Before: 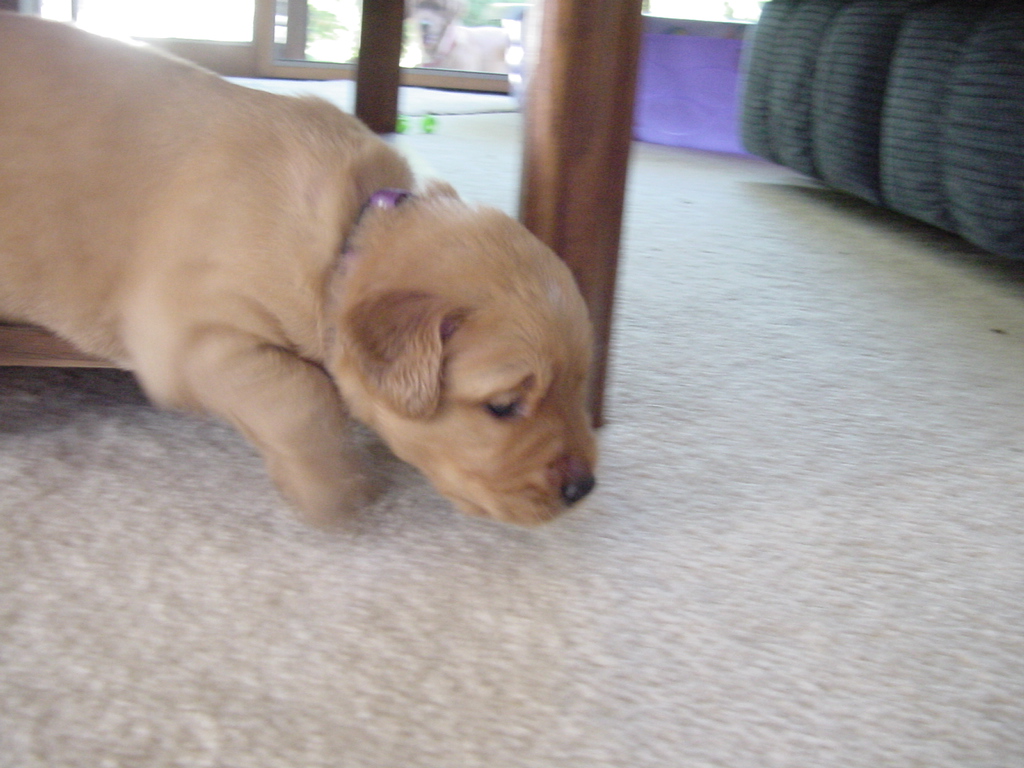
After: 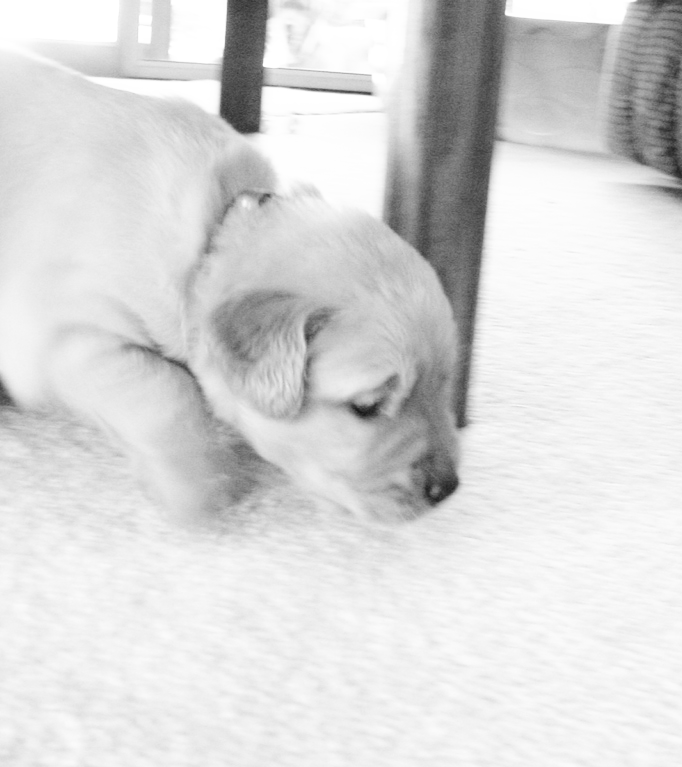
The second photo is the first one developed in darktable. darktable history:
monochrome: on, module defaults
crop and rotate: left 13.342%, right 19.991%
base curve: curves: ch0 [(0, 0.003) (0.001, 0.002) (0.006, 0.004) (0.02, 0.022) (0.048, 0.086) (0.094, 0.234) (0.162, 0.431) (0.258, 0.629) (0.385, 0.8) (0.548, 0.918) (0.751, 0.988) (1, 1)], preserve colors none
